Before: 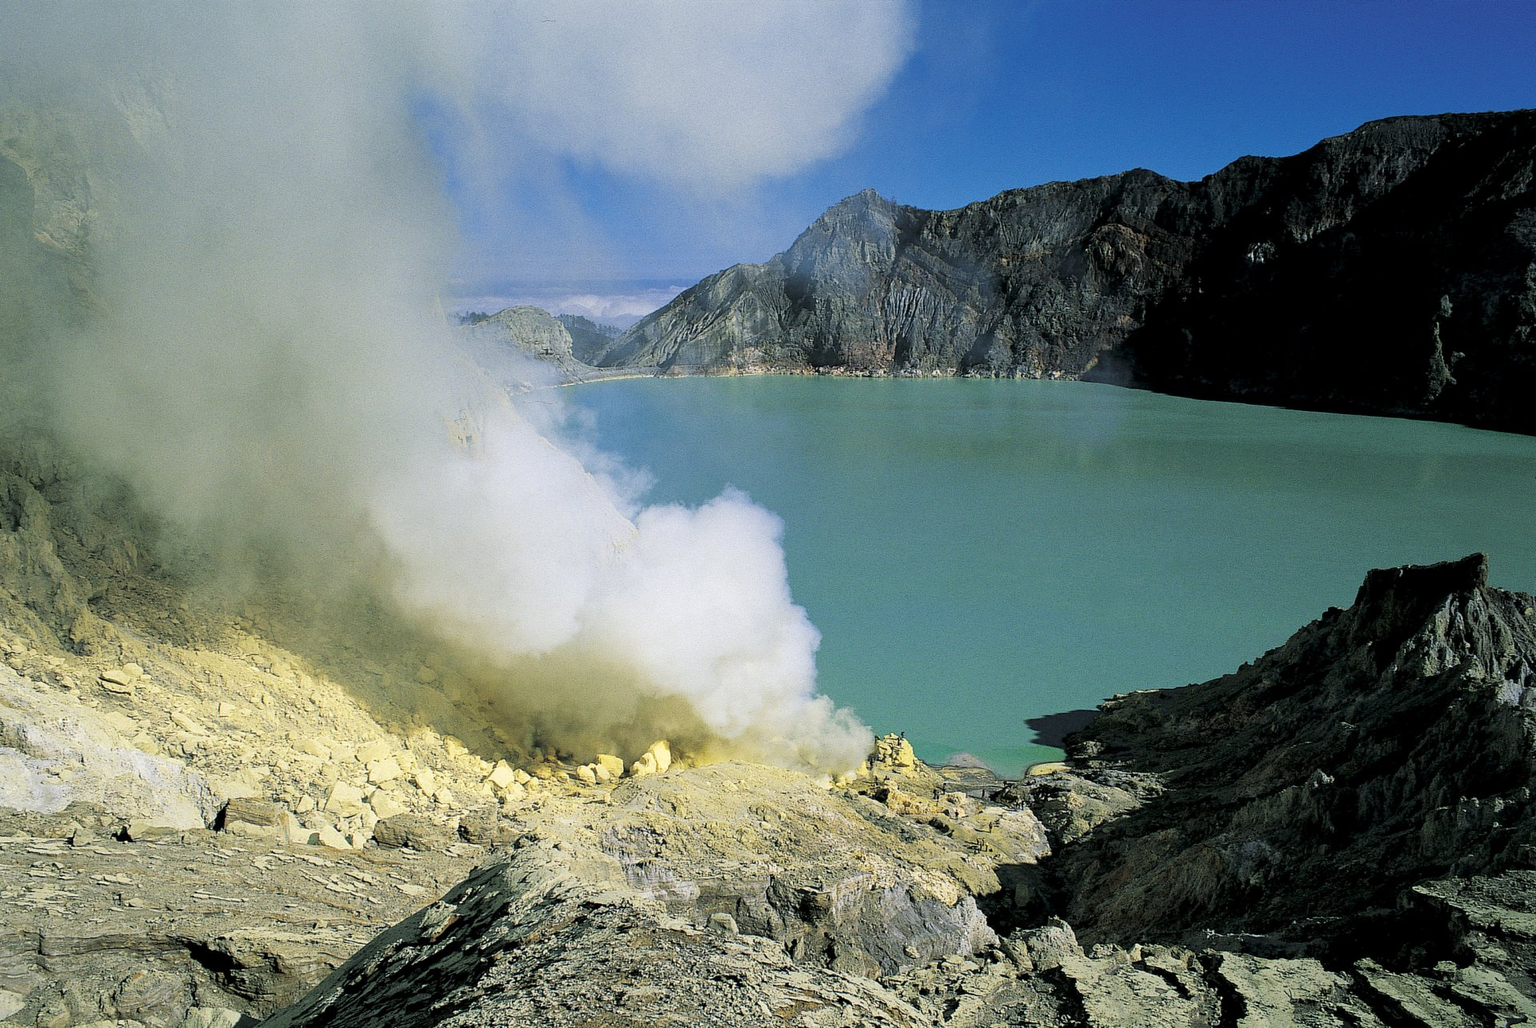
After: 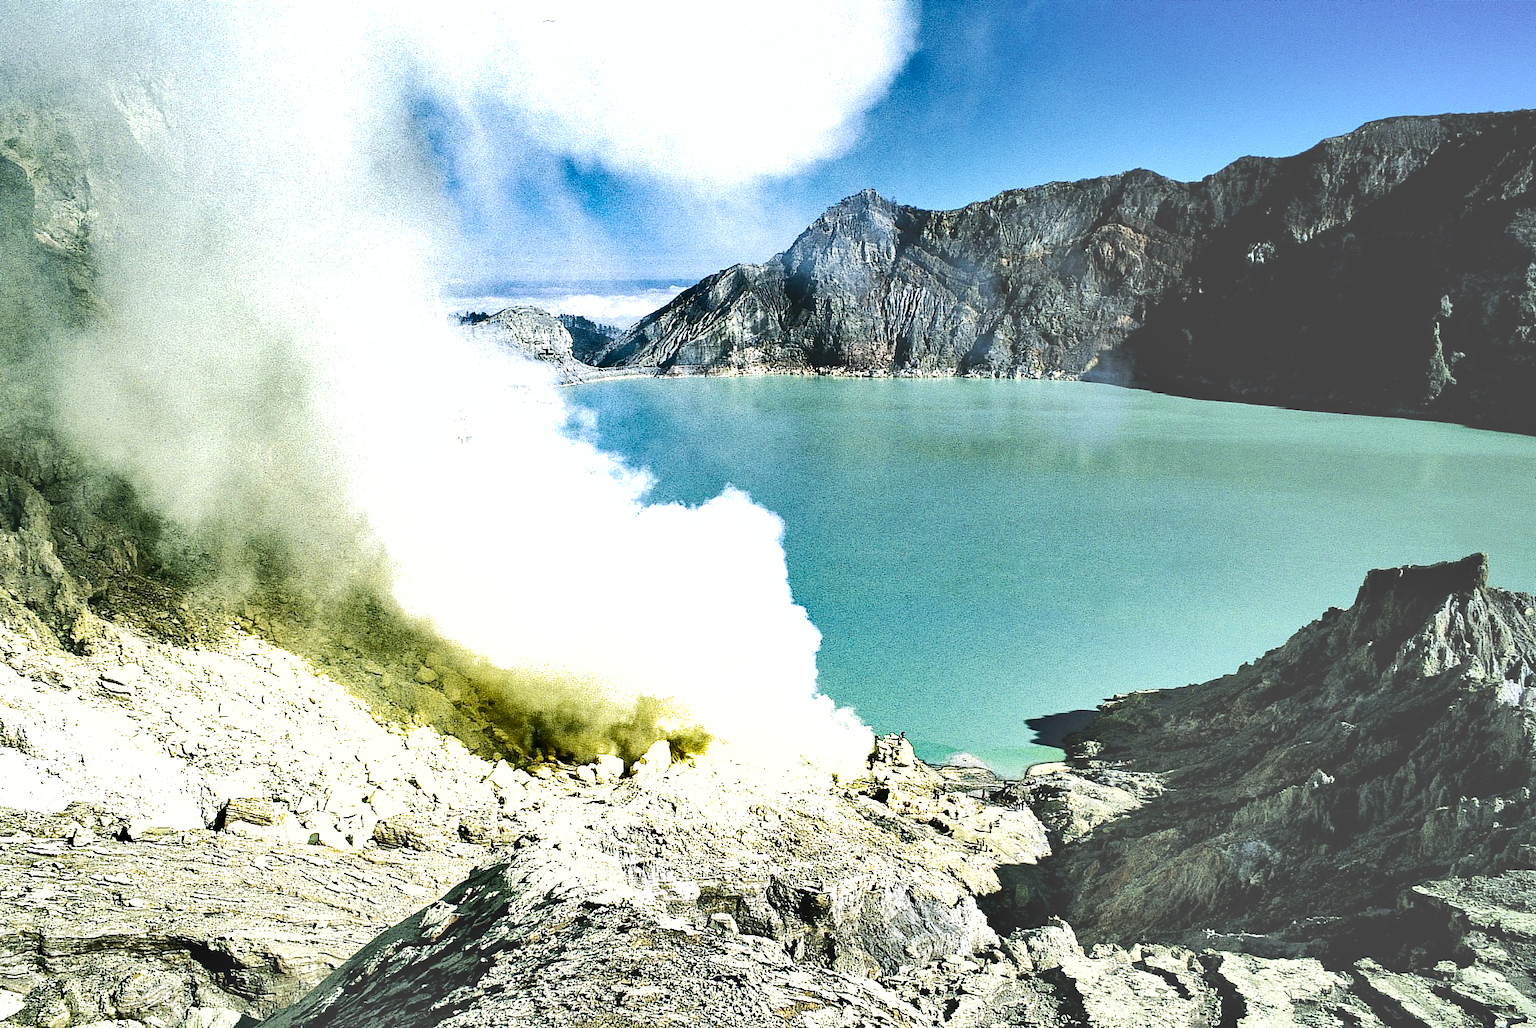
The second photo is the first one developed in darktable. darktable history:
base curve: curves: ch0 [(0, 0) (0.036, 0.025) (0.121, 0.166) (0.206, 0.329) (0.605, 0.79) (1, 1)], preserve colors none
shadows and highlights: shadows 24.32, highlights -79.32, soften with gaussian
exposure: black level correction -0.023, exposure 1.396 EV, compensate highlight preservation false
tone equalizer: on, module defaults
